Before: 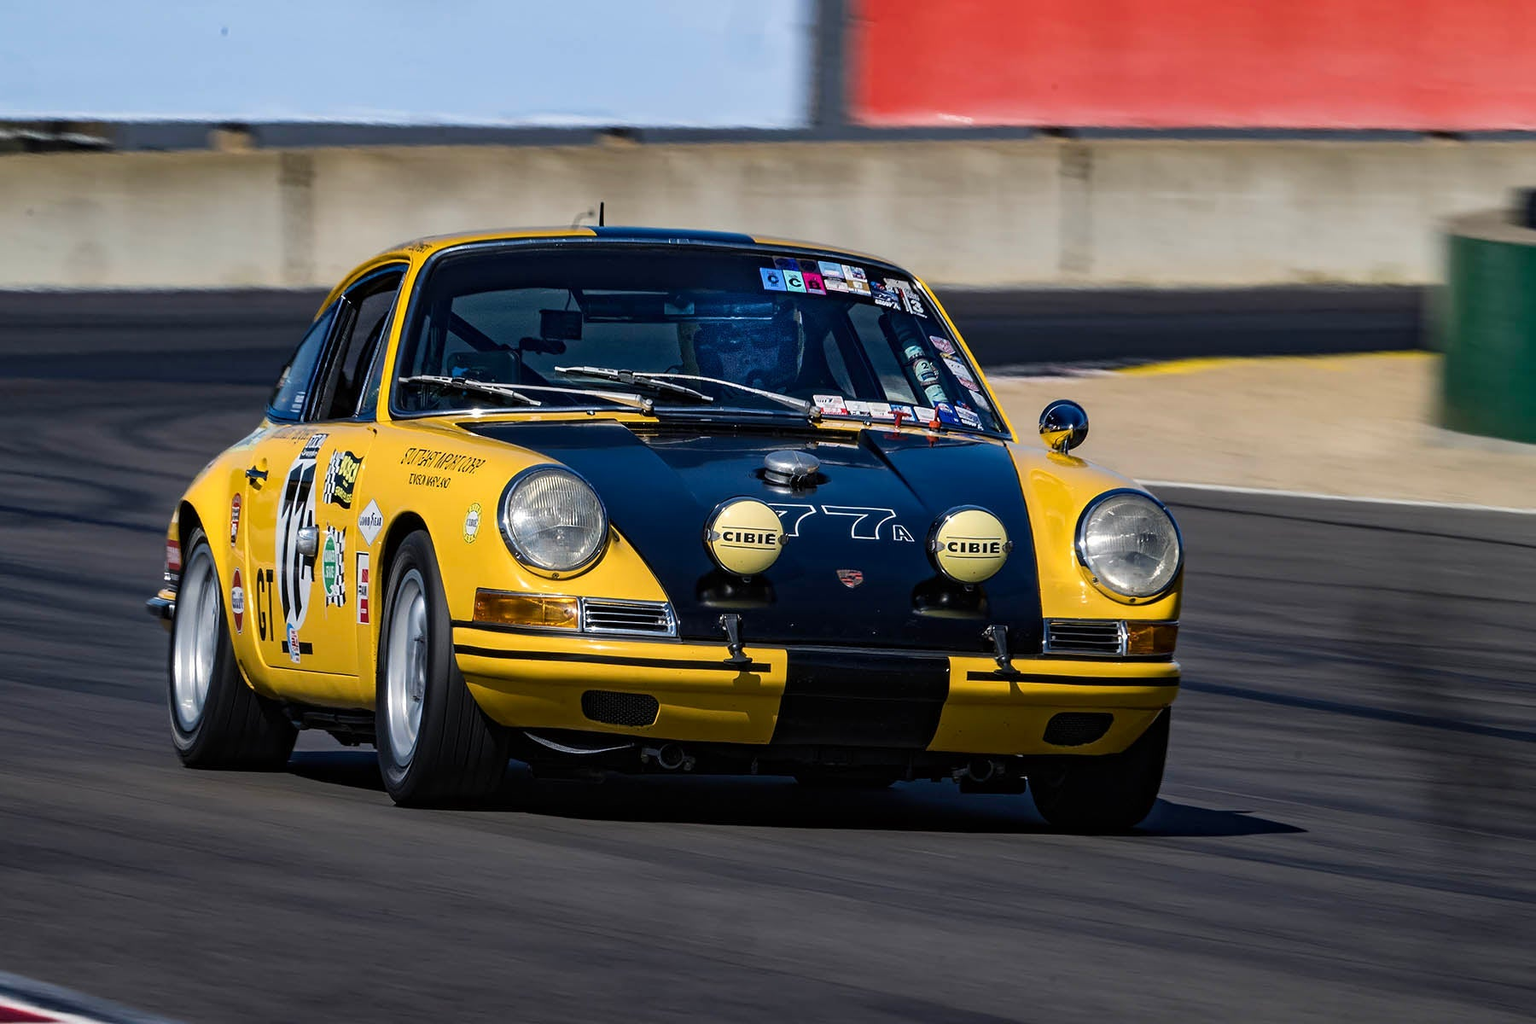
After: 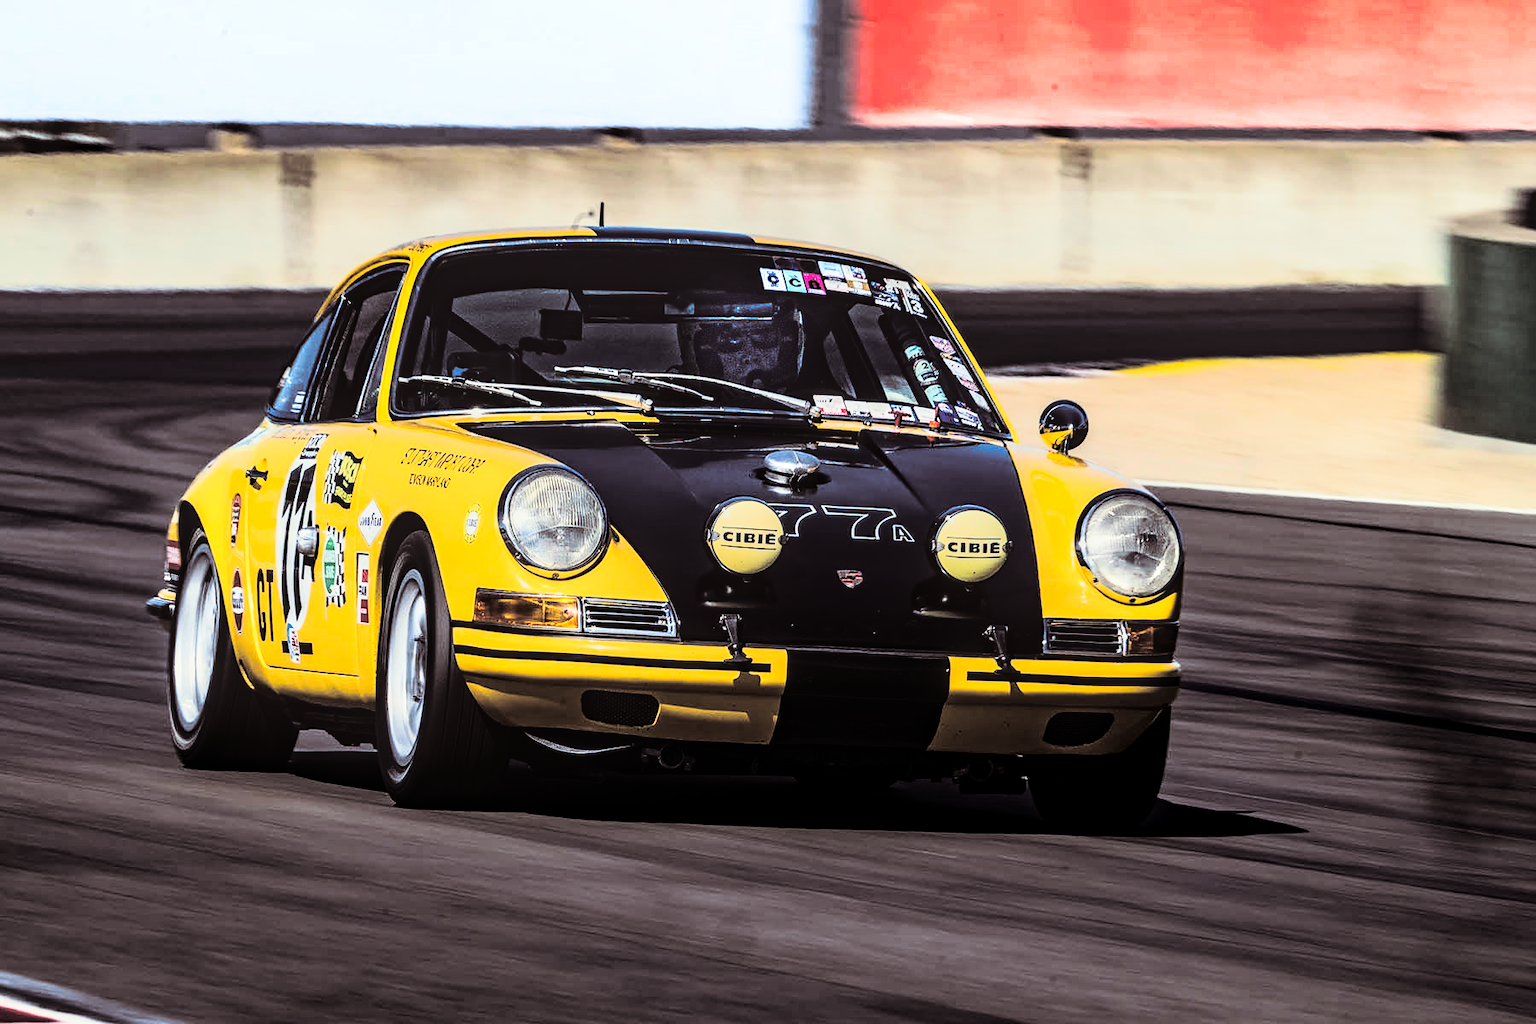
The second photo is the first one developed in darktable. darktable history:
local contrast: on, module defaults
split-toning: shadows › saturation 0.2
rgb curve: curves: ch0 [(0, 0) (0.21, 0.15) (0.24, 0.21) (0.5, 0.75) (0.75, 0.96) (0.89, 0.99) (1, 1)]; ch1 [(0, 0.02) (0.21, 0.13) (0.25, 0.2) (0.5, 0.67) (0.75, 0.9) (0.89, 0.97) (1, 1)]; ch2 [(0, 0.02) (0.21, 0.13) (0.25, 0.2) (0.5, 0.67) (0.75, 0.9) (0.89, 0.97) (1, 1)], compensate middle gray true
